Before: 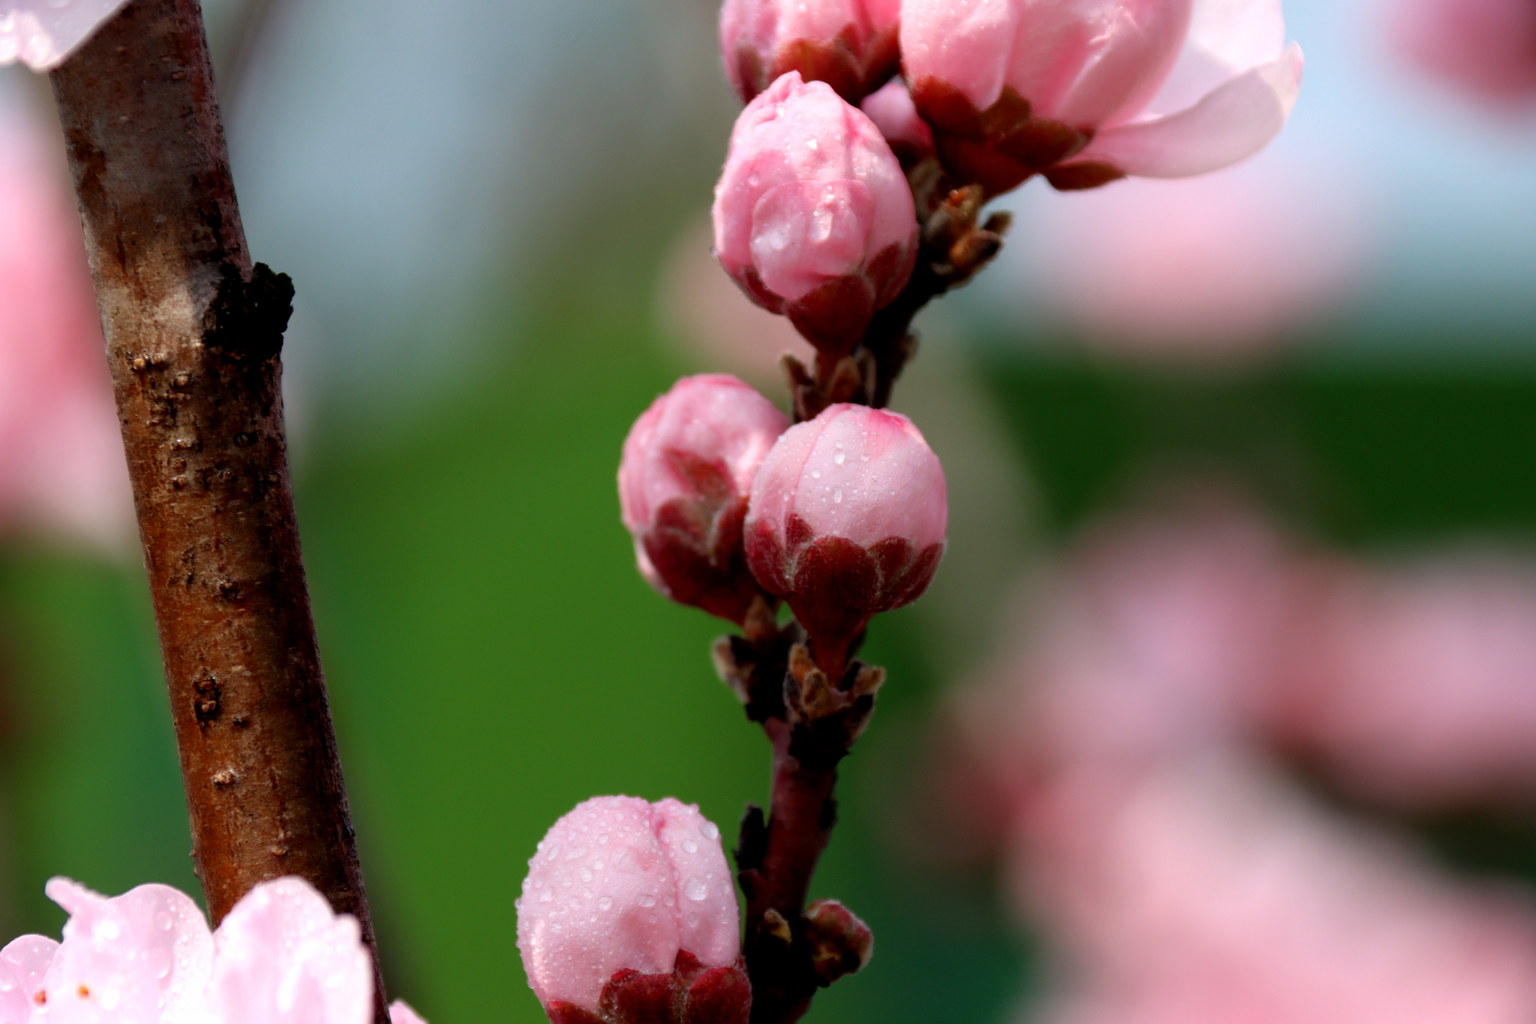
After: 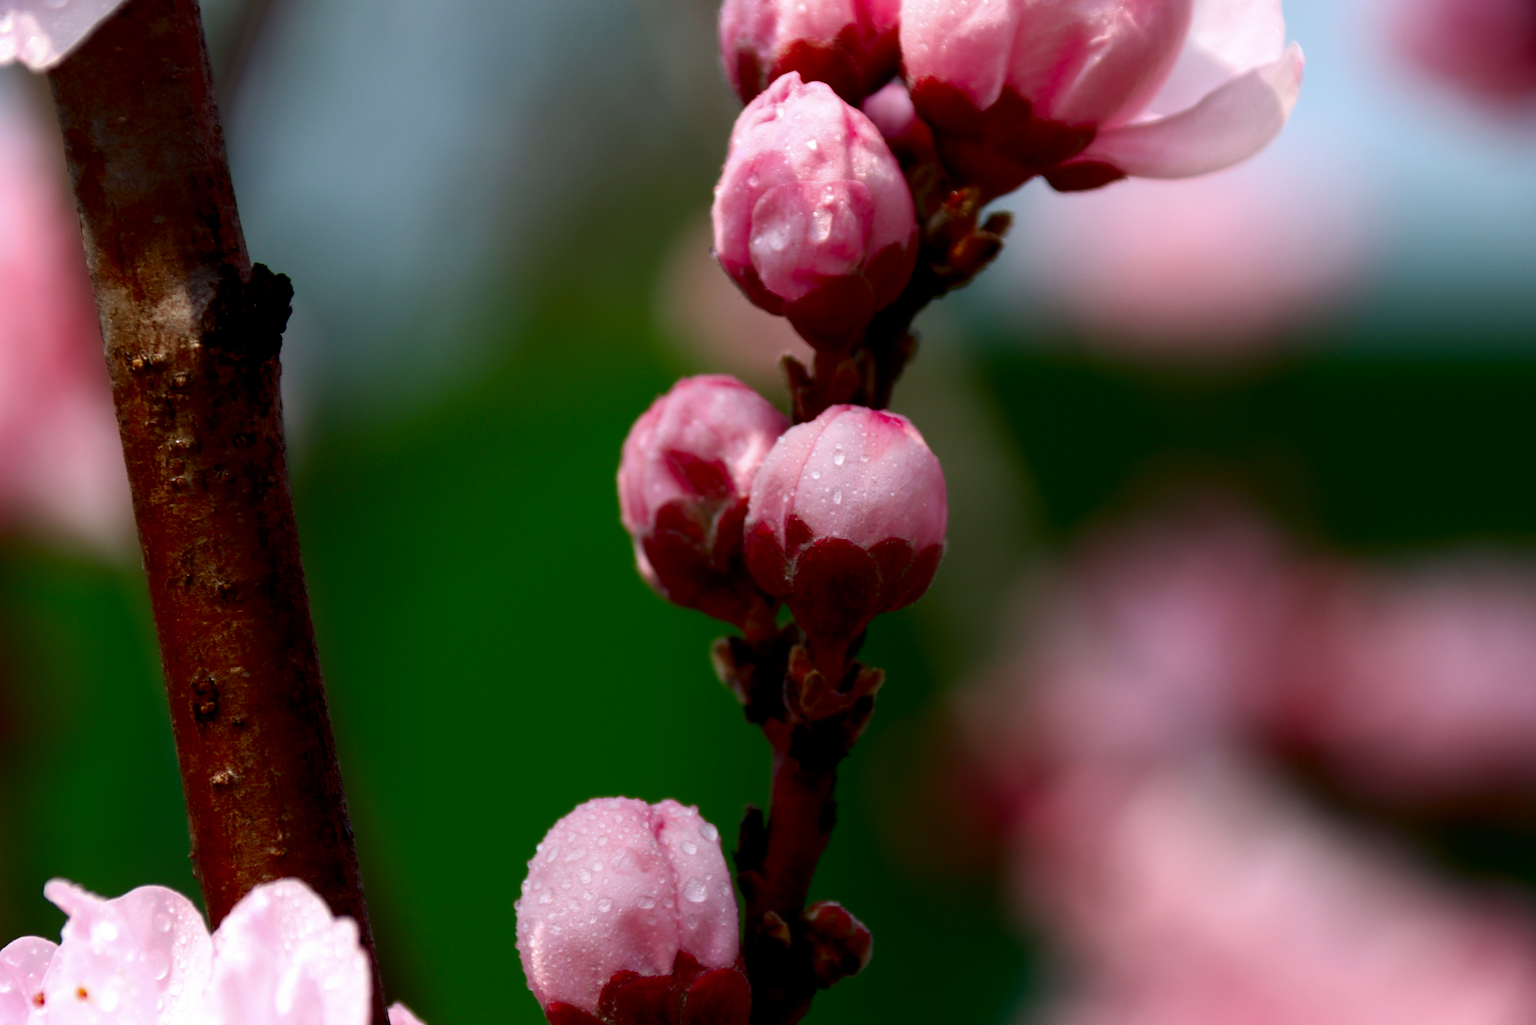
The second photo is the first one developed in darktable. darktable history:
crop and rotate: left 0.126%
contrast brightness saturation: contrast 0.1, brightness -0.26, saturation 0.14
